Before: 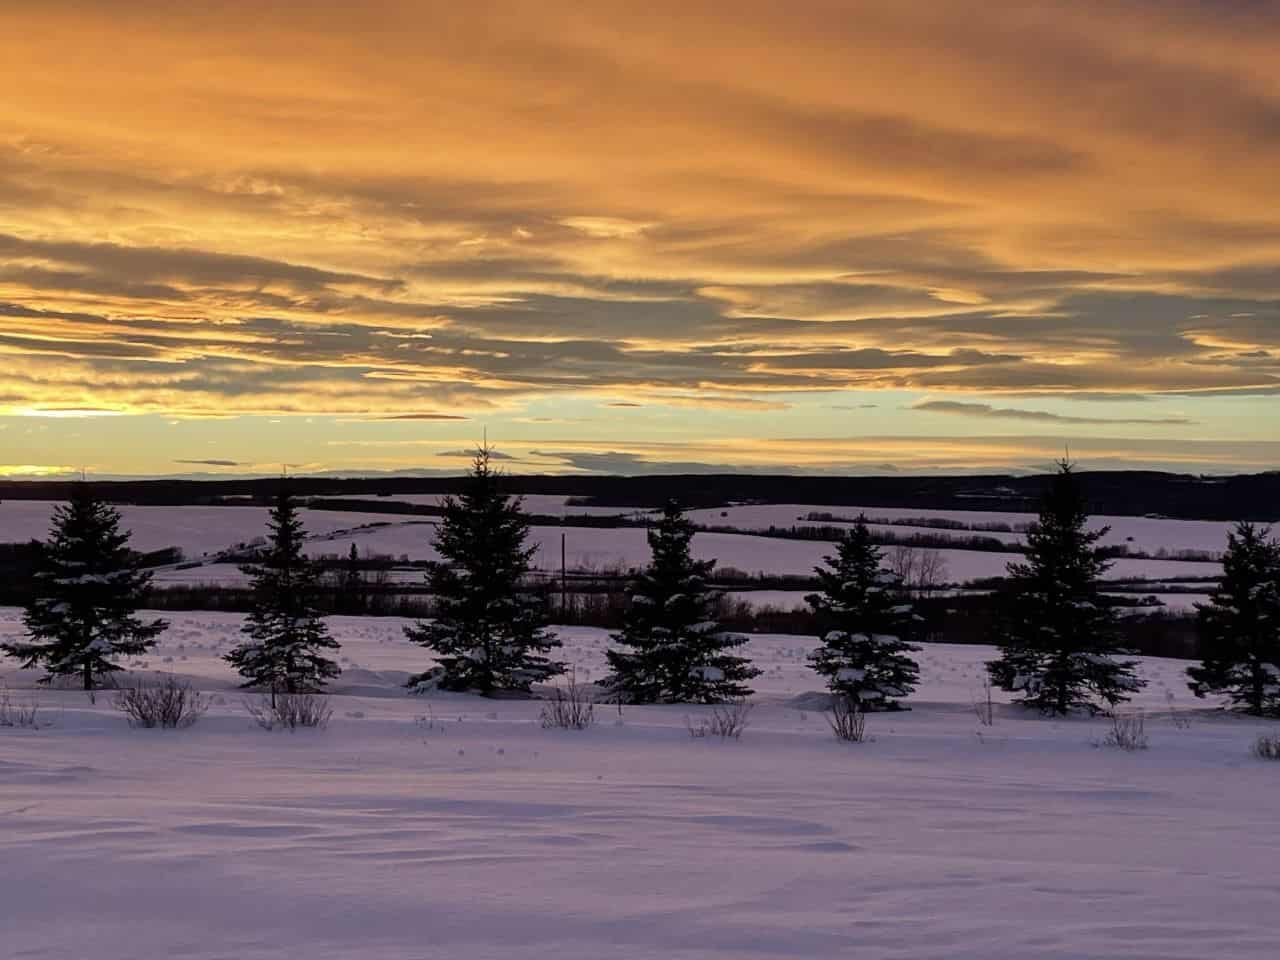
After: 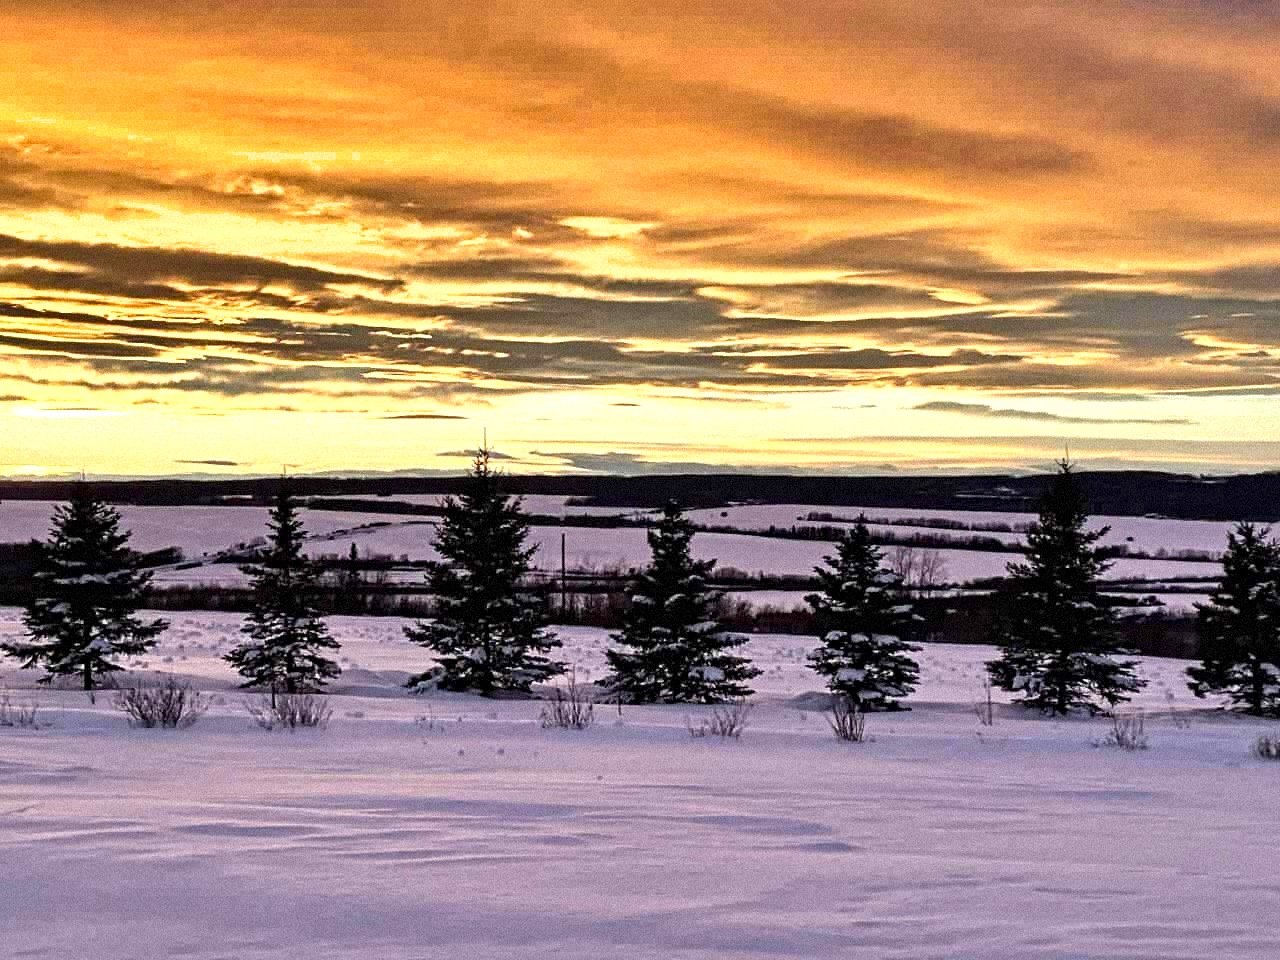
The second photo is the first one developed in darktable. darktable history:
shadows and highlights: radius 118.69, shadows 42.21, highlights -61.56, soften with gaussian
contrast equalizer: y [[0.5, 0.501, 0.525, 0.597, 0.58, 0.514], [0.5 ×6], [0.5 ×6], [0 ×6], [0 ×6]]
exposure: exposure 1 EV, compensate highlight preservation false
grain: mid-tones bias 0%
